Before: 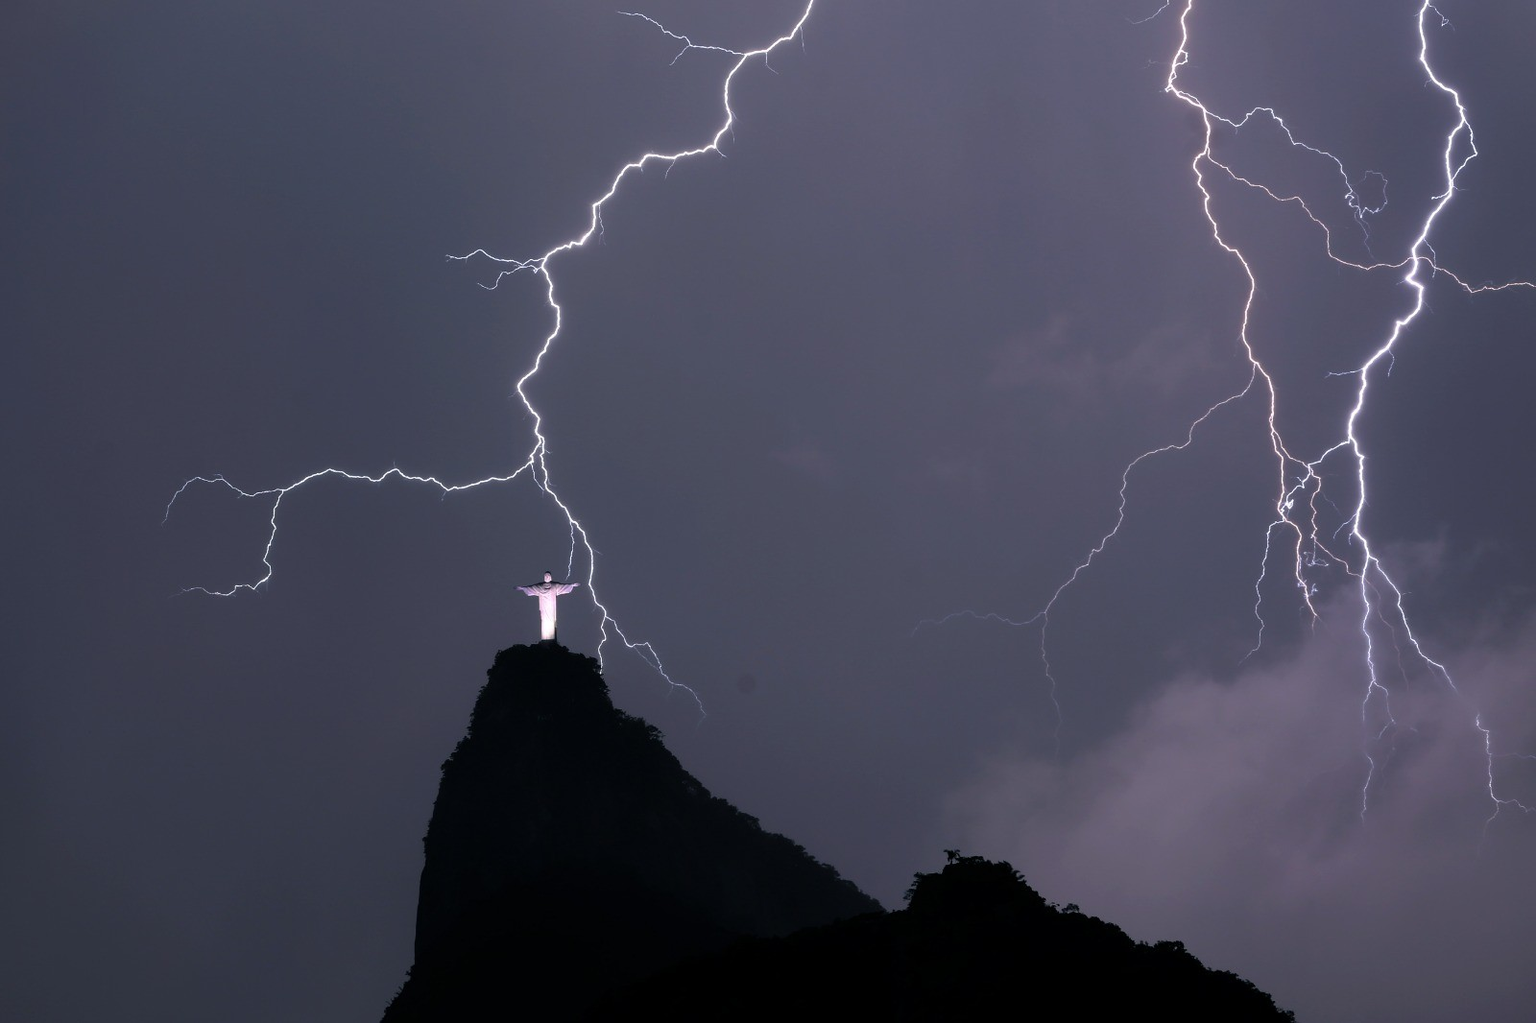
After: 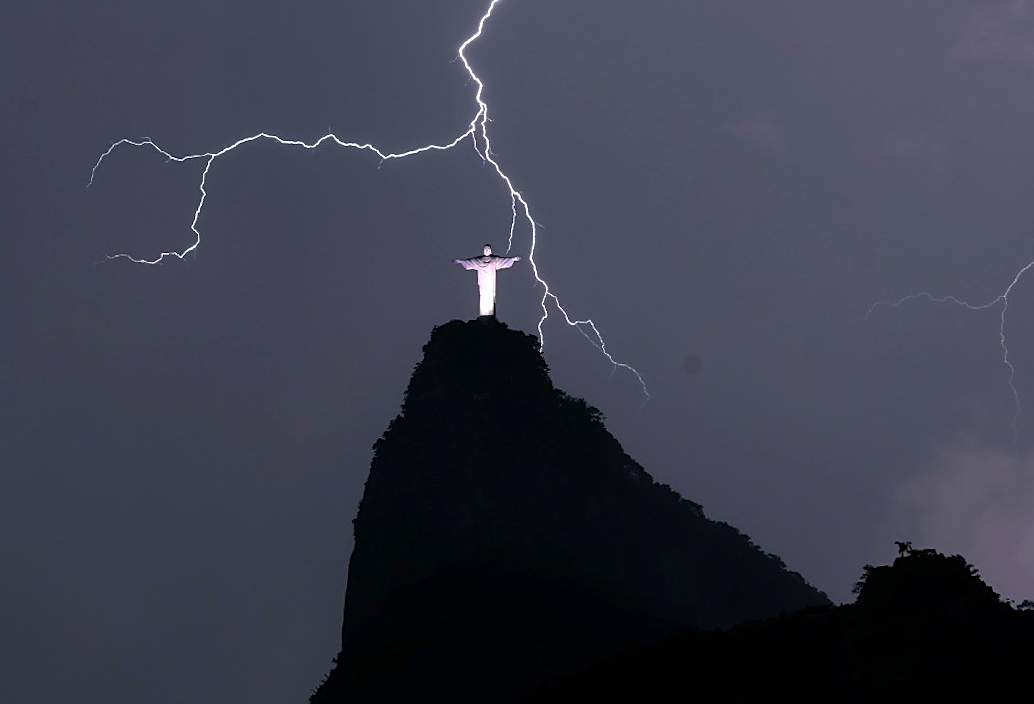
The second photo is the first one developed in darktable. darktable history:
exposure: exposure 0.202 EV, compensate exposure bias true, compensate highlight preservation false
crop and rotate: angle -1.01°, left 3.998%, top 32.176%, right 29.672%
sharpen: on, module defaults
